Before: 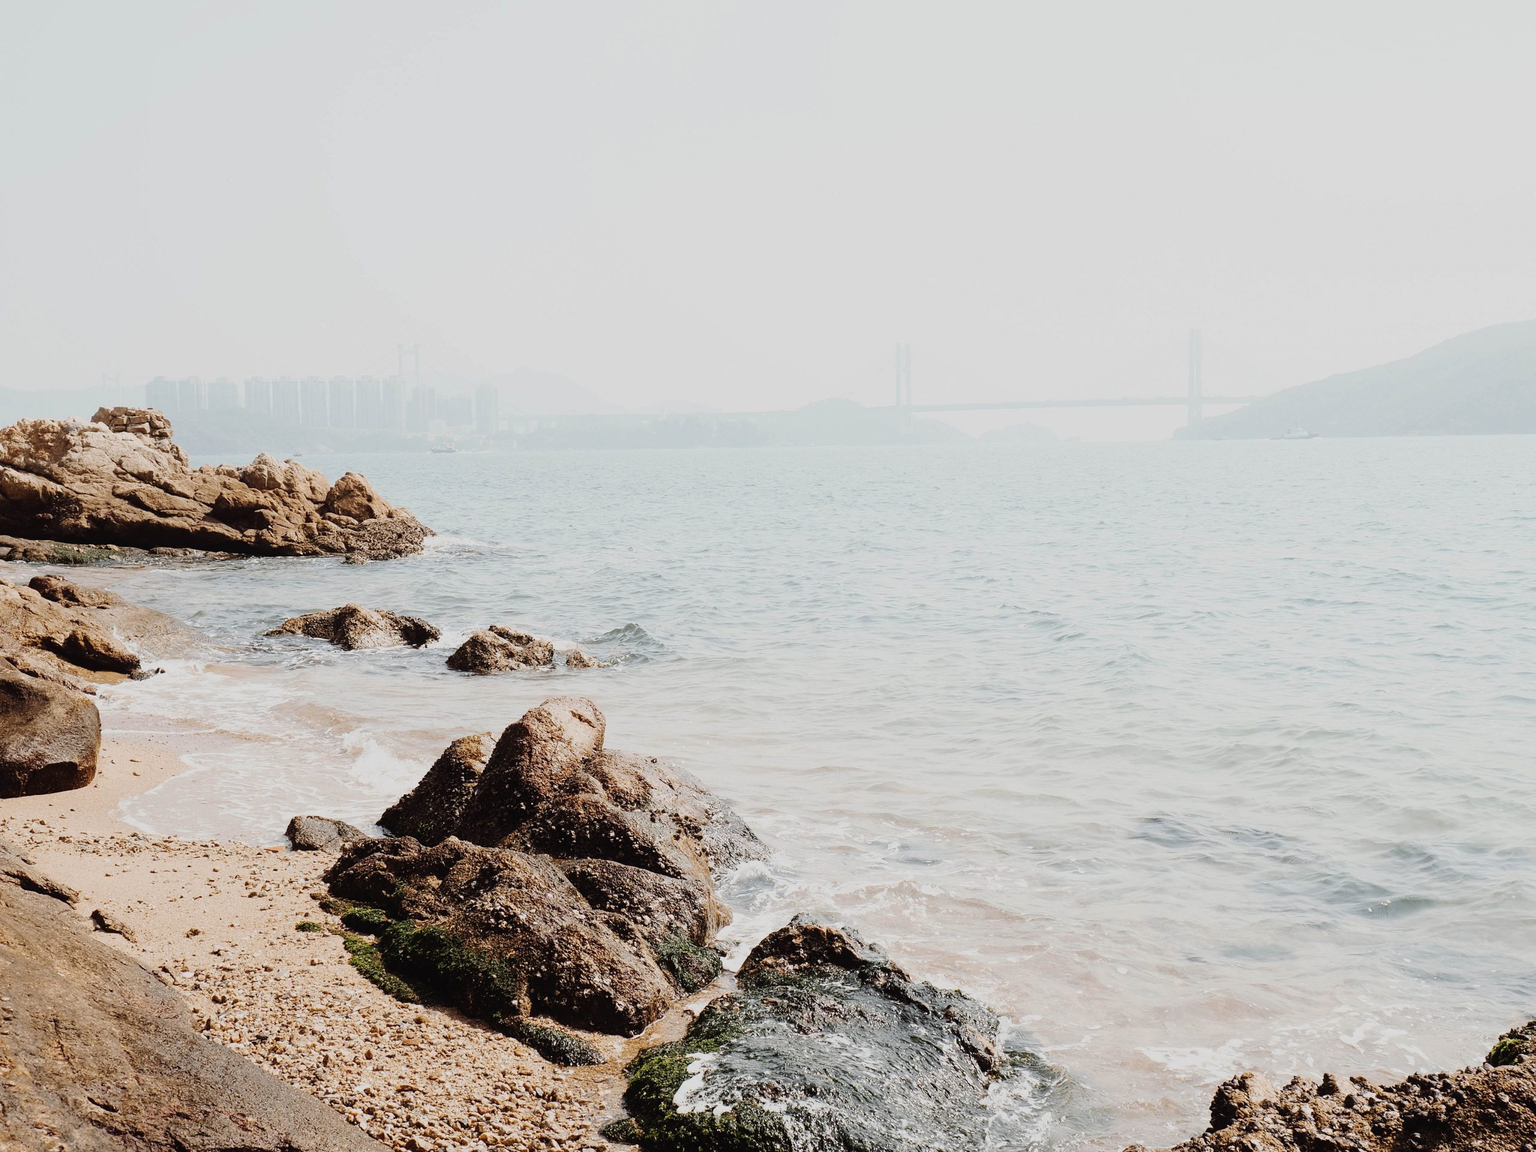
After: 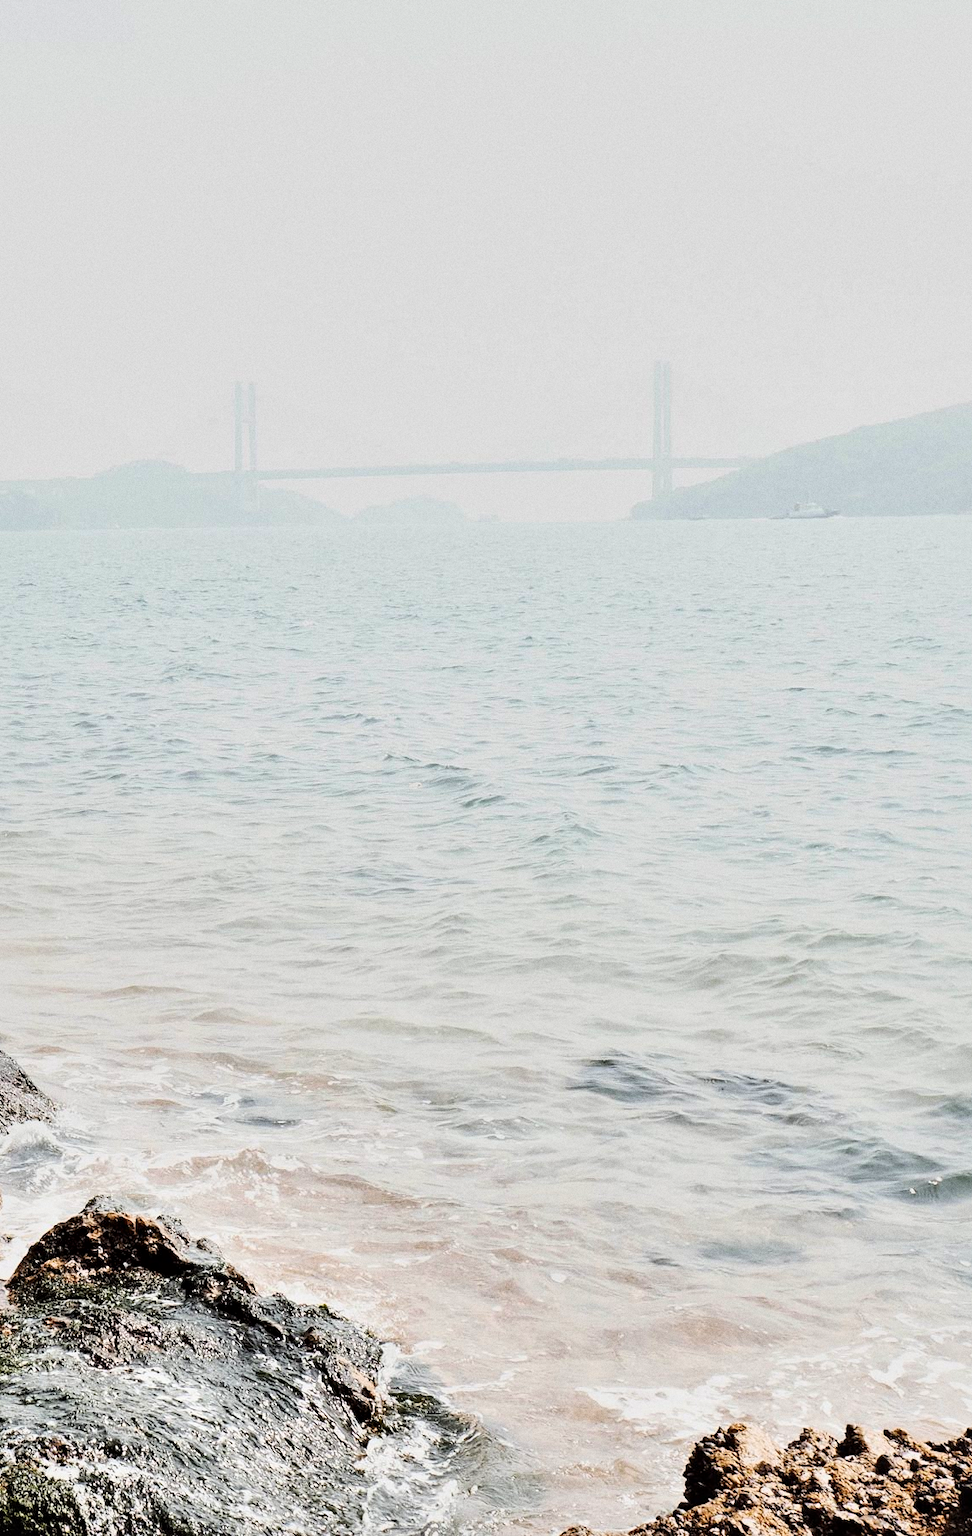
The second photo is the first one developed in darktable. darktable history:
tone curve: curves: ch0 [(0, 0) (0.004, 0.001) (0.133, 0.132) (0.325, 0.395) (0.455, 0.565) (0.832, 0.925) (1, 1)], color space Lab, linked channels, preserve colors none
local contrast: mode bilateral grid, contrast 25, coarseness 60, detail 151%, midtone range 0.2
grain: on, module defaults
crop: left 47.628%, top 6.643%, right 7.874%
shadows and highlights: shadows 43.71, white point adjustment -1.46, soften with gaussian
exposure: black level correction 0, compensate exposure bias true, compensate highlight preservation false
